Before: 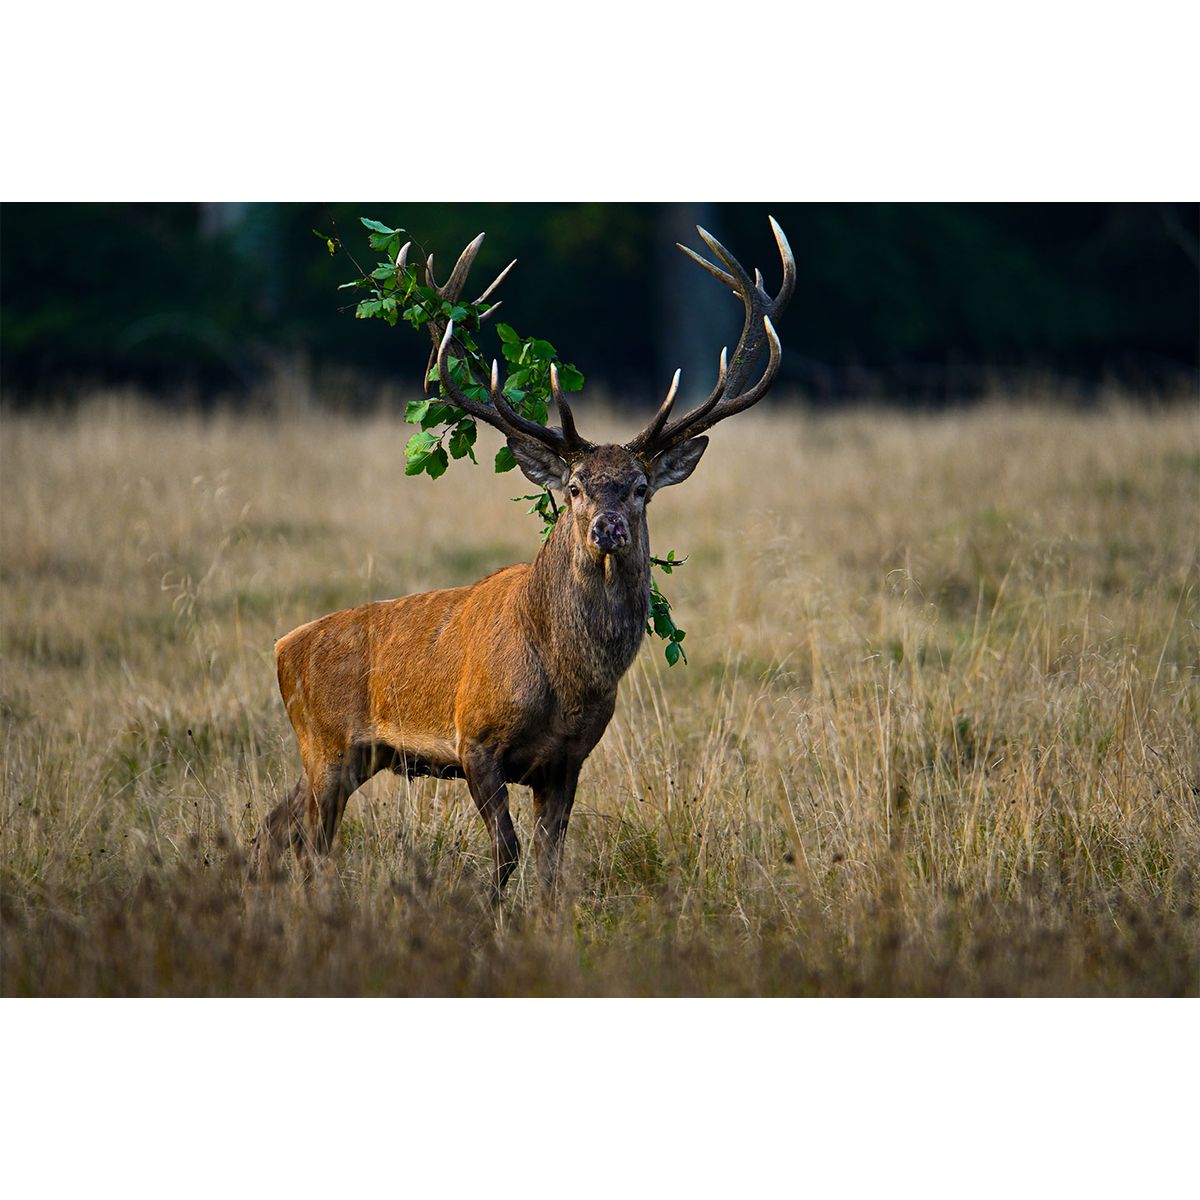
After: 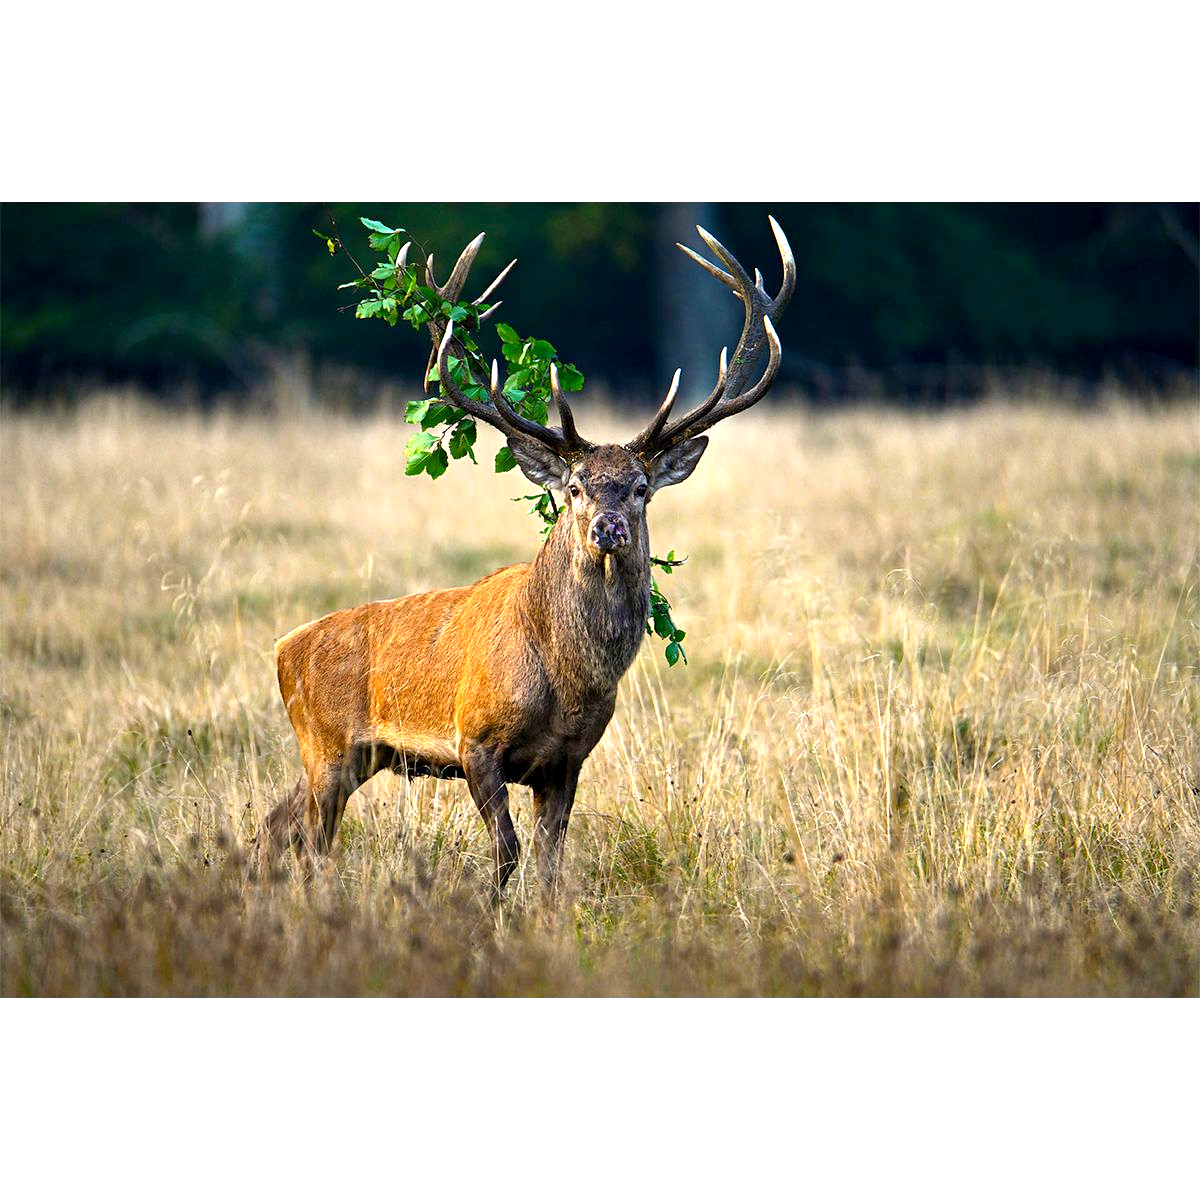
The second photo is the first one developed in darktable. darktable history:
exposure: black level correction 0.001, exposure 1.3 EV, compensate highlight preservation false
haze removal: compatibility mode true, adaptive false
